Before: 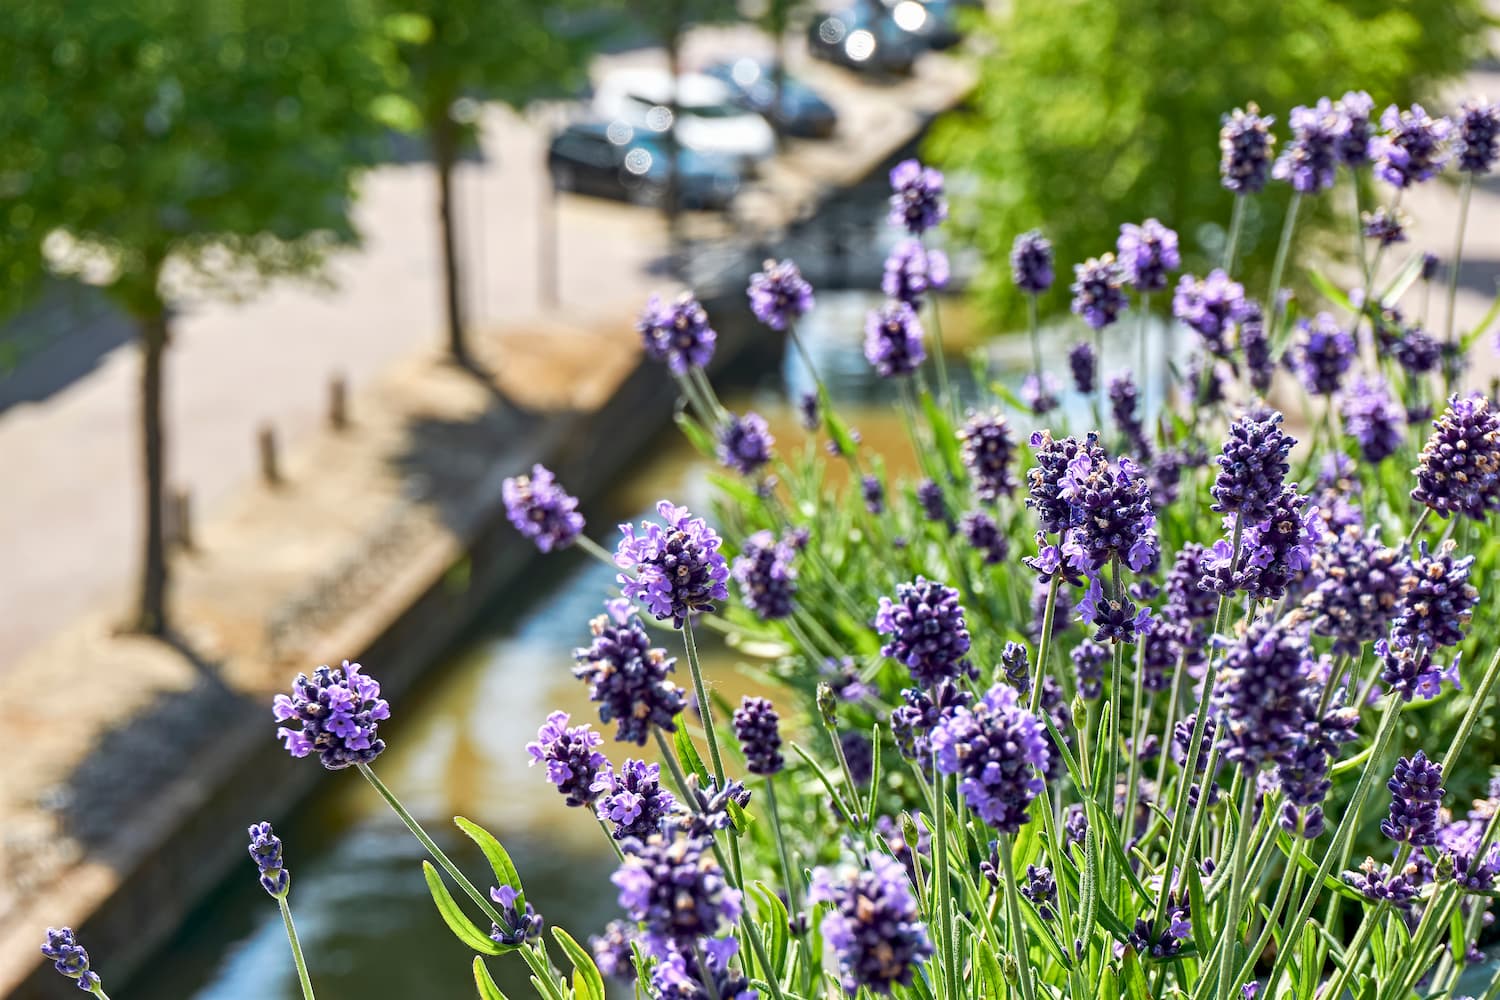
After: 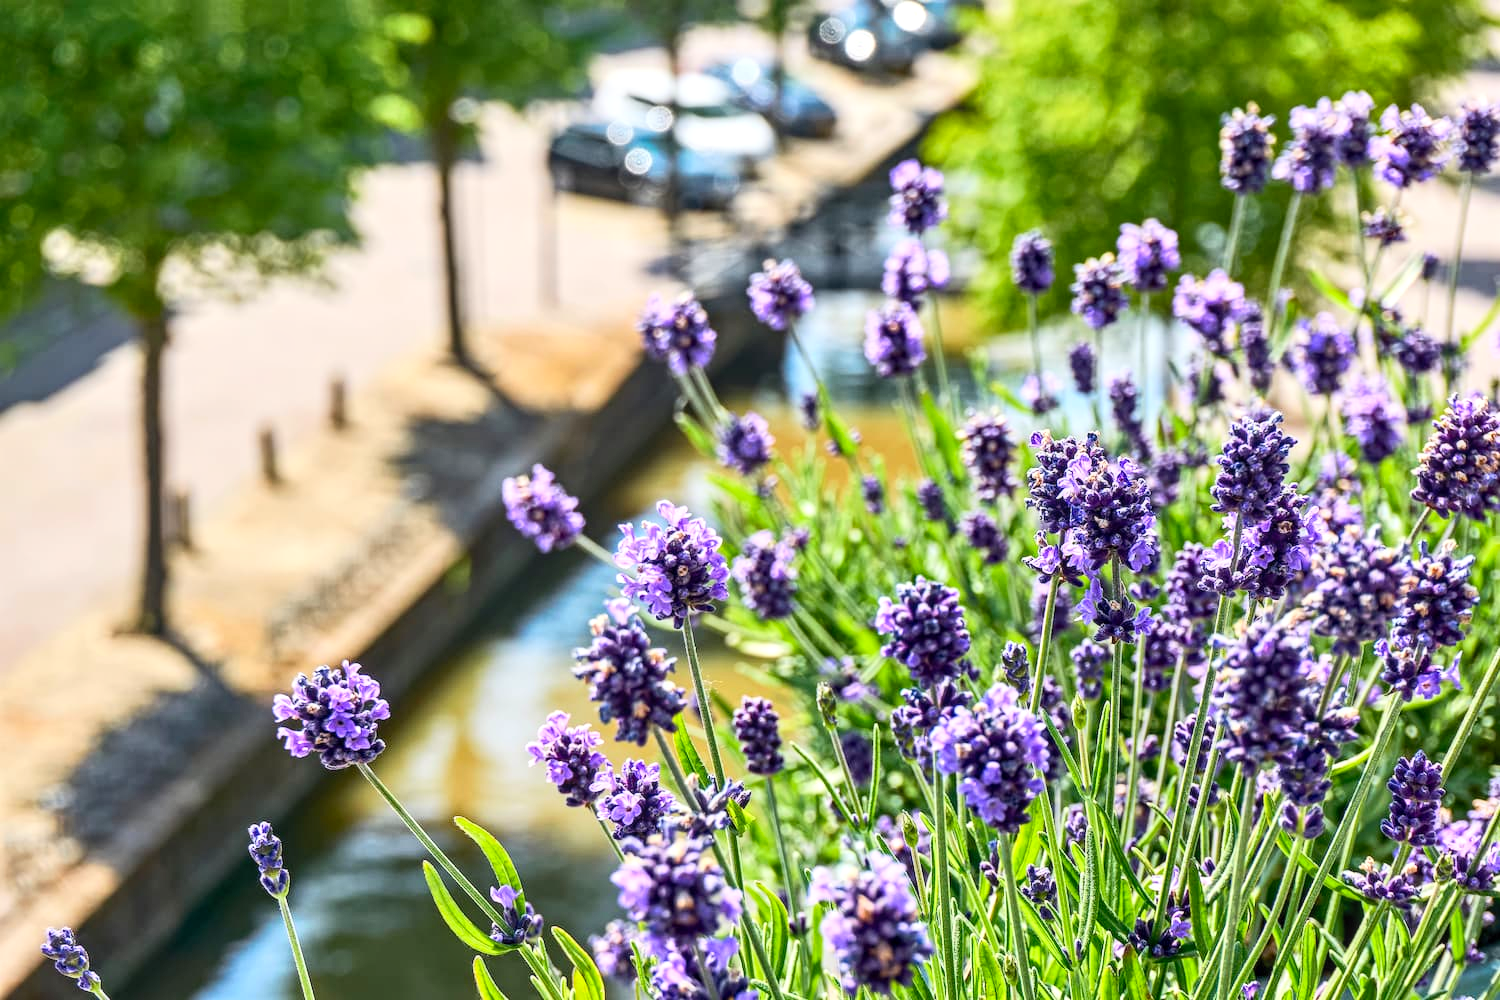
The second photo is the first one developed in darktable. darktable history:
contrast brightness saturation: contrast 0.204, brightness 0.159, saturation 0.223
local contrast: on, module defaults
